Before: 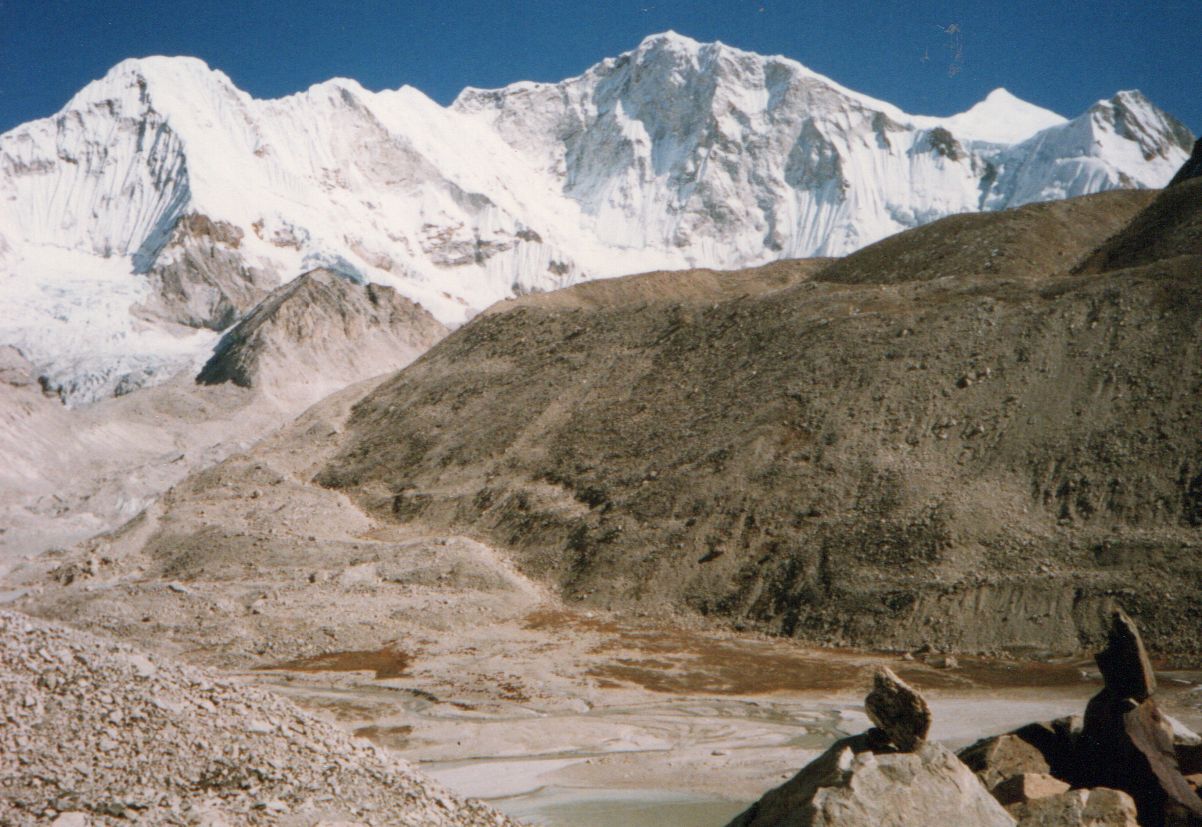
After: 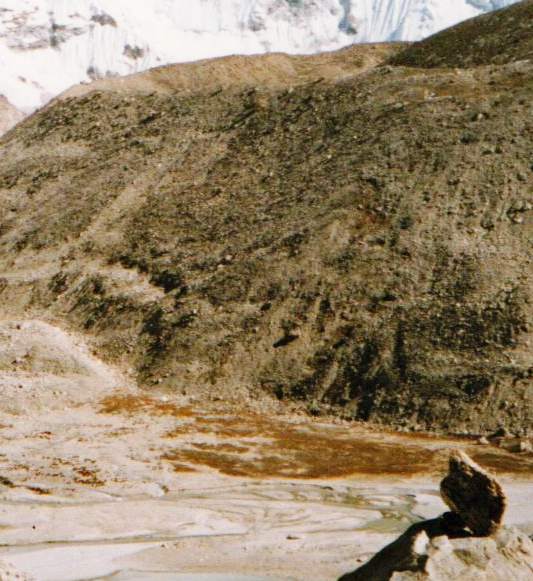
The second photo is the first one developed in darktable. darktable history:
base curve: curves: ch0 [(0, 0) (0.036, 0.025) (0.121, 0.166) (0.206, 0.329) (0.605, 0.79) (1, 1)], preserve colors none
crop: left 35.432%, top 26.233%, right 20.145%, bottom 3.432%
haze removal: compatibility mode true, adaptive false
